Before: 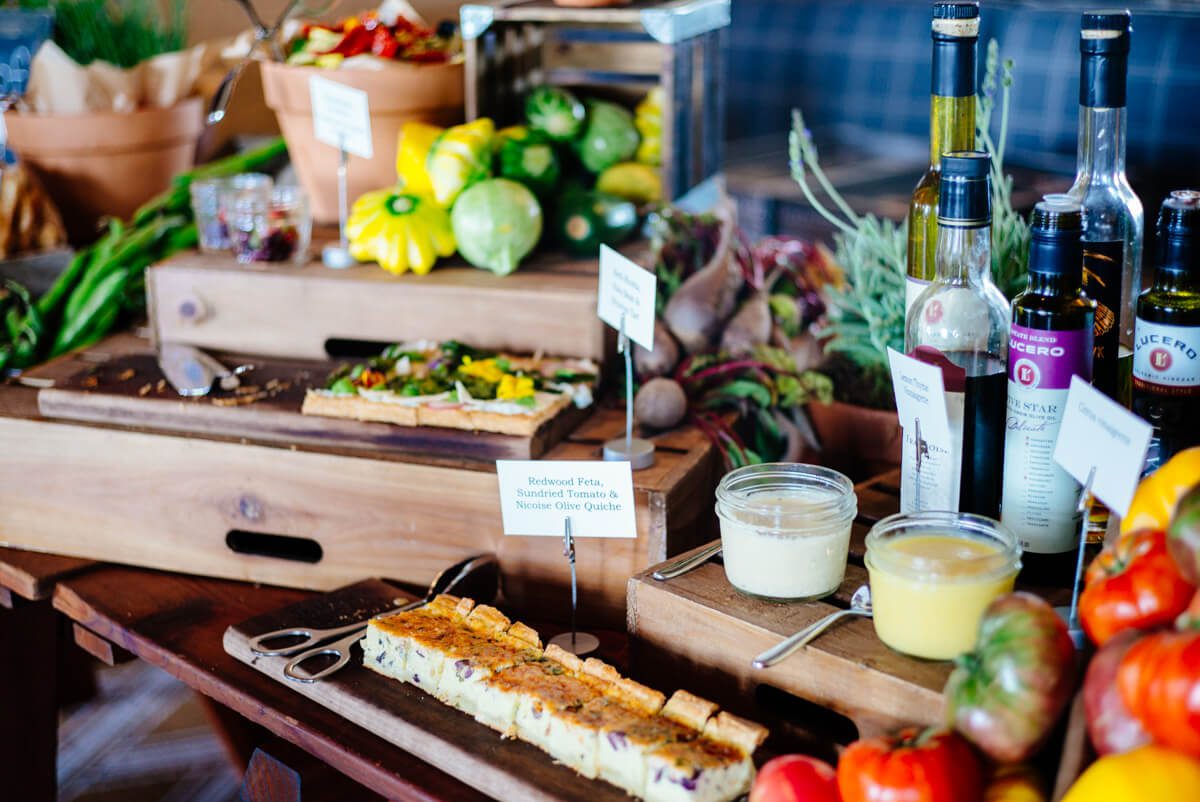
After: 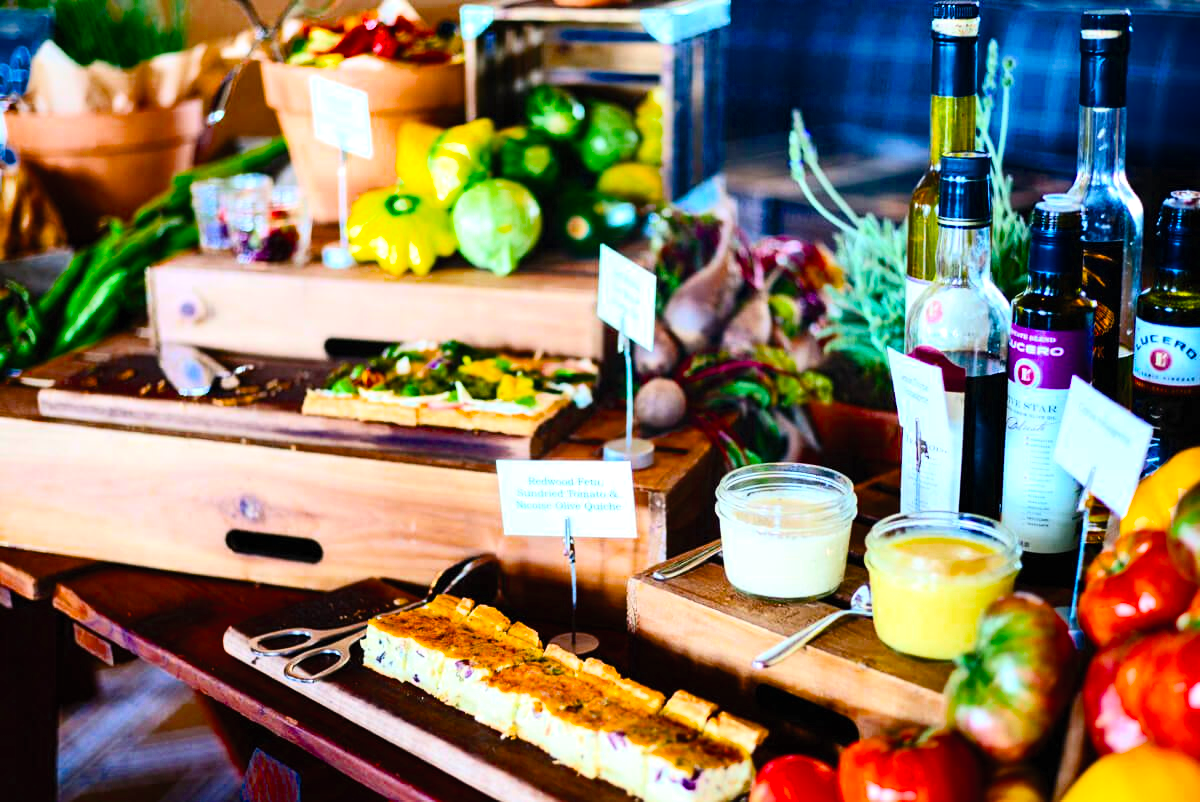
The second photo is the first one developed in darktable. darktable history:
contrast brightness saturation: contrast 0.196, brightness 0.161, saturation 0.221
tone equalizer: -8 EV -0.422 EV, -7 EV -0.4 EV, -6 EV -0.308 EV, -5 EV -0.194 EV, -3 EV 0.204 EV, -2 EV 0.358 EV, -1 EV 0.372 EV, +0 EV 0.423 EV, edges refinement/feathering 500, mask exposure compensation -1.57 EV, preserve details no
color balance rgb: perceptual saturation grading › global saturation 30.957%, global vibrance 16.709%, saturation formula JzAzBz (2021)
